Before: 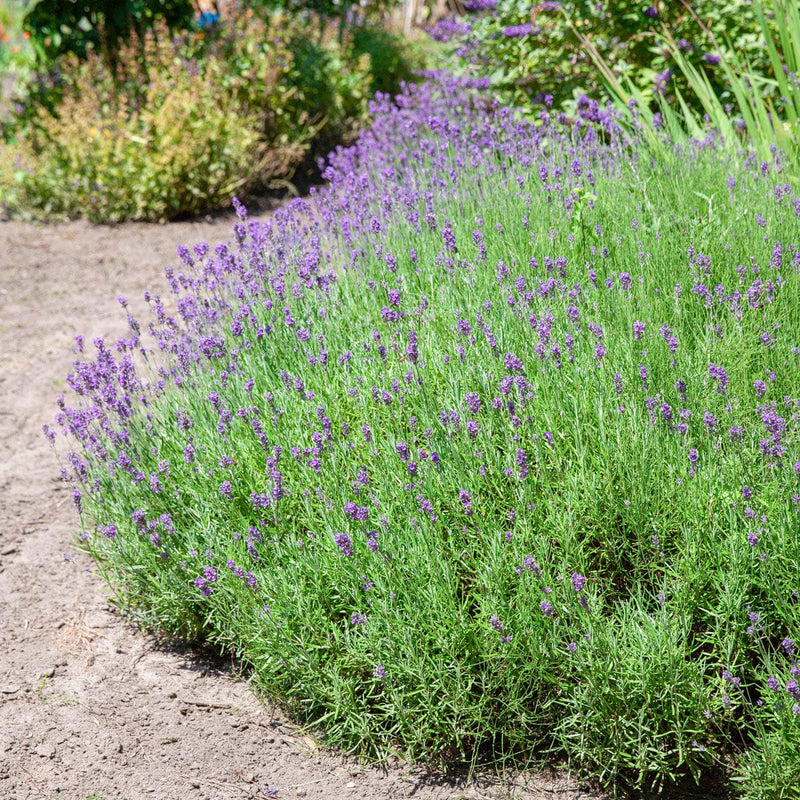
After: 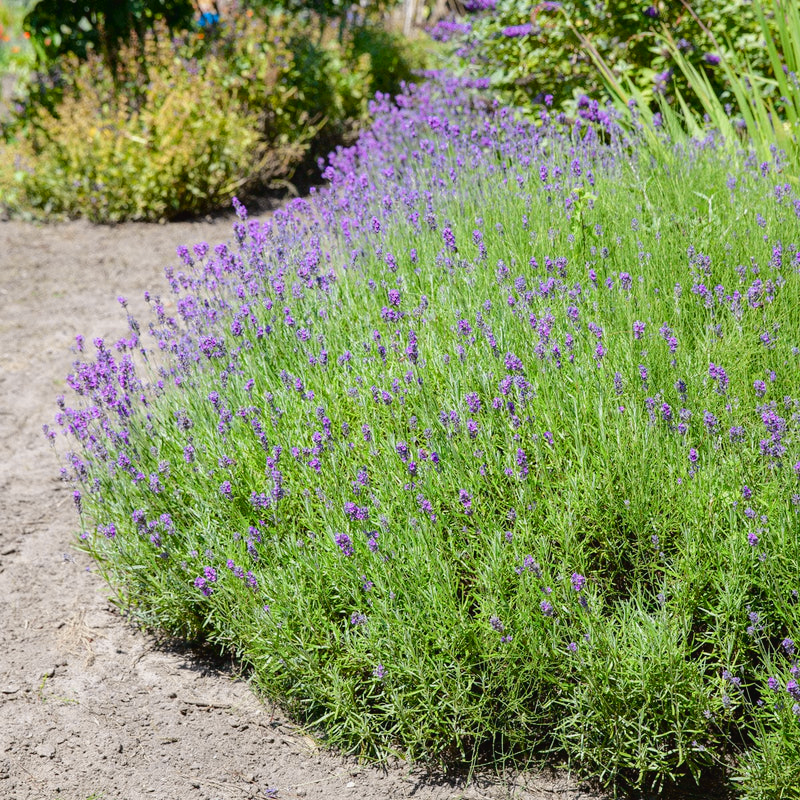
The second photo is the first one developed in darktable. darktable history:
tone curve: curves: ch0 [(0, 0.021) (0.049, 0.044) (0.157, 0.131) (0.365, 0.359) (0.499, 0.517) (0.675, 0.667) (0.856, 0.83) (1, 0.969)]; ch1 [(0, 0) (0.302, 0.309) (0.433, 0.443) (0.472, 0.47) (0.502, 0.503) (0.527, 0.516) (0.564, 0.557) (0.614, 0.645) (0.677, 0.722) (0.859, 0.889) (1, 1)]; ch2 [(0, 0) (0.33, 0.301) (0.447, 0.44) (0.487, 0.496) (0.502, 0.501) (0.535, 0.537) (0.565, 0.558) (0.608, 0.624) (1, 1)], color space Lab, independent channels, preserve colors none
